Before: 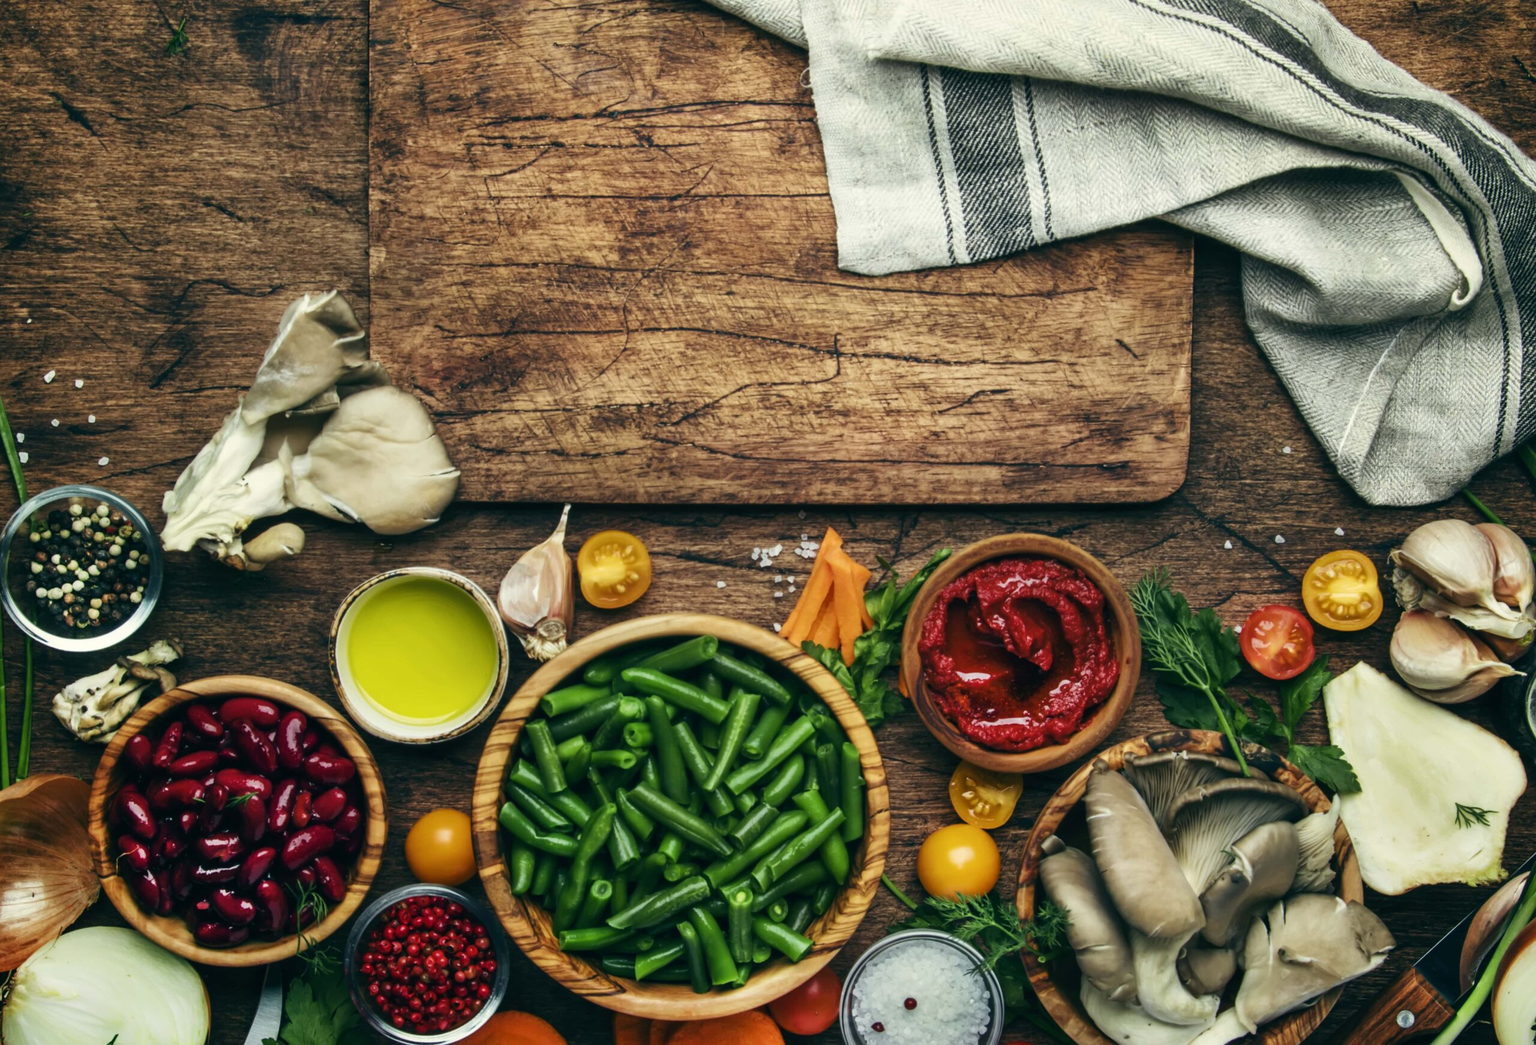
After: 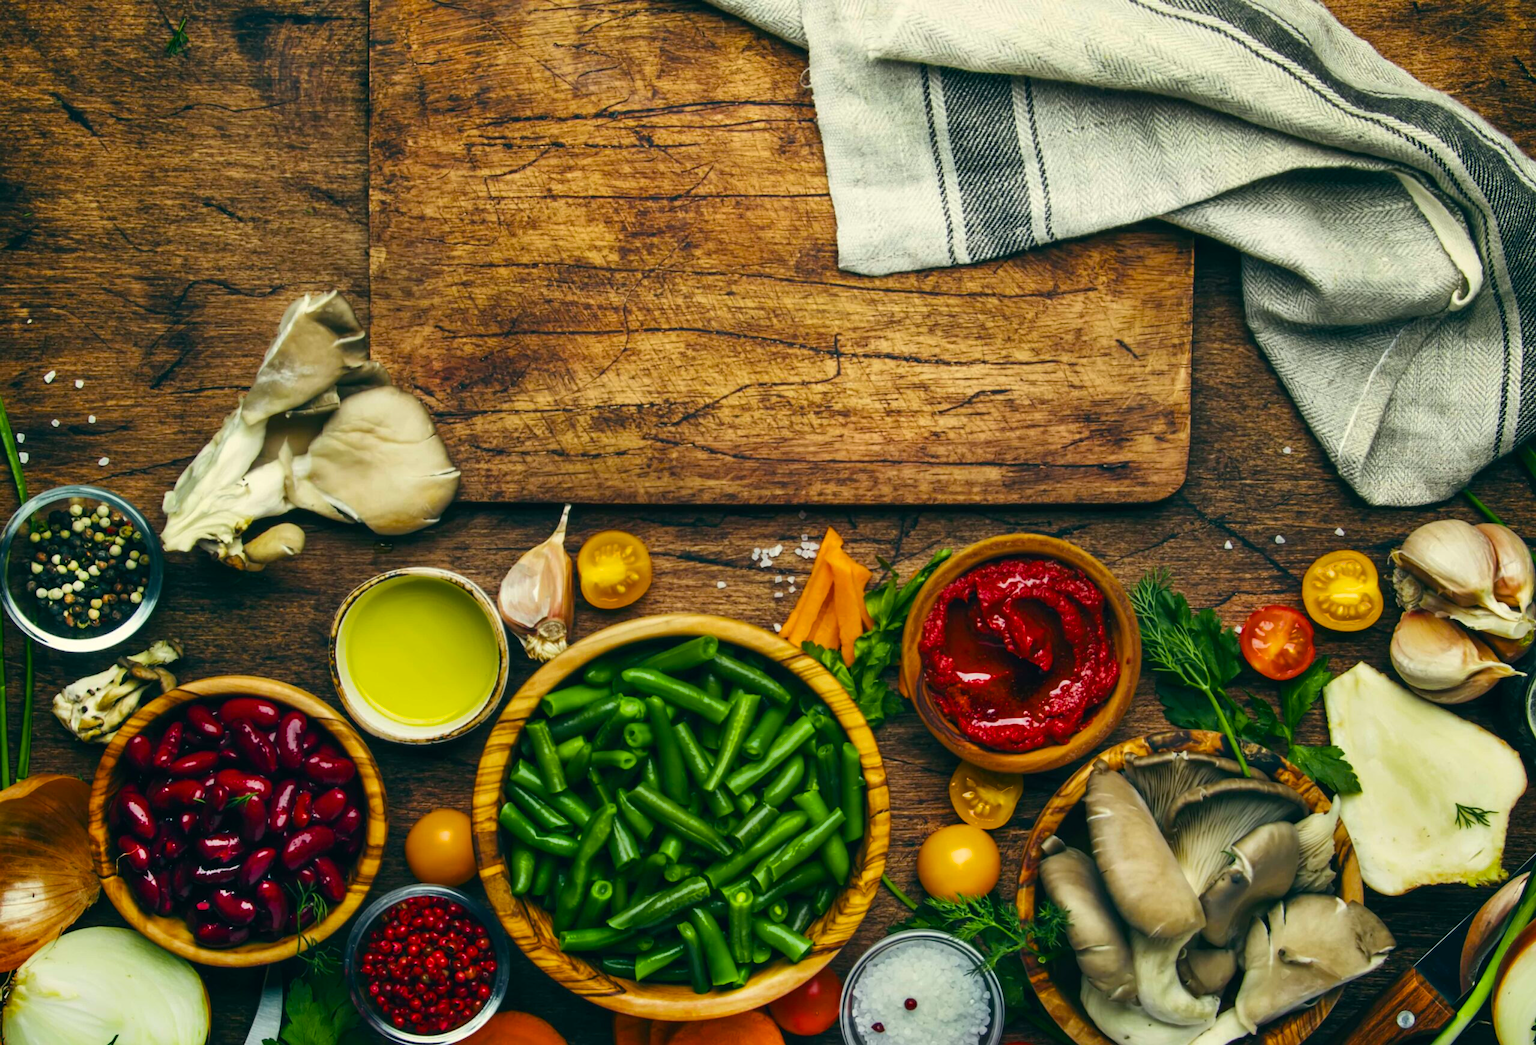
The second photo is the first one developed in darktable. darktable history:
color balance rgb: linear chroma grading › global chroma 15%, perceptual saturation grading › global saturation 30%
white balance: red 1.009, blue 0.985
